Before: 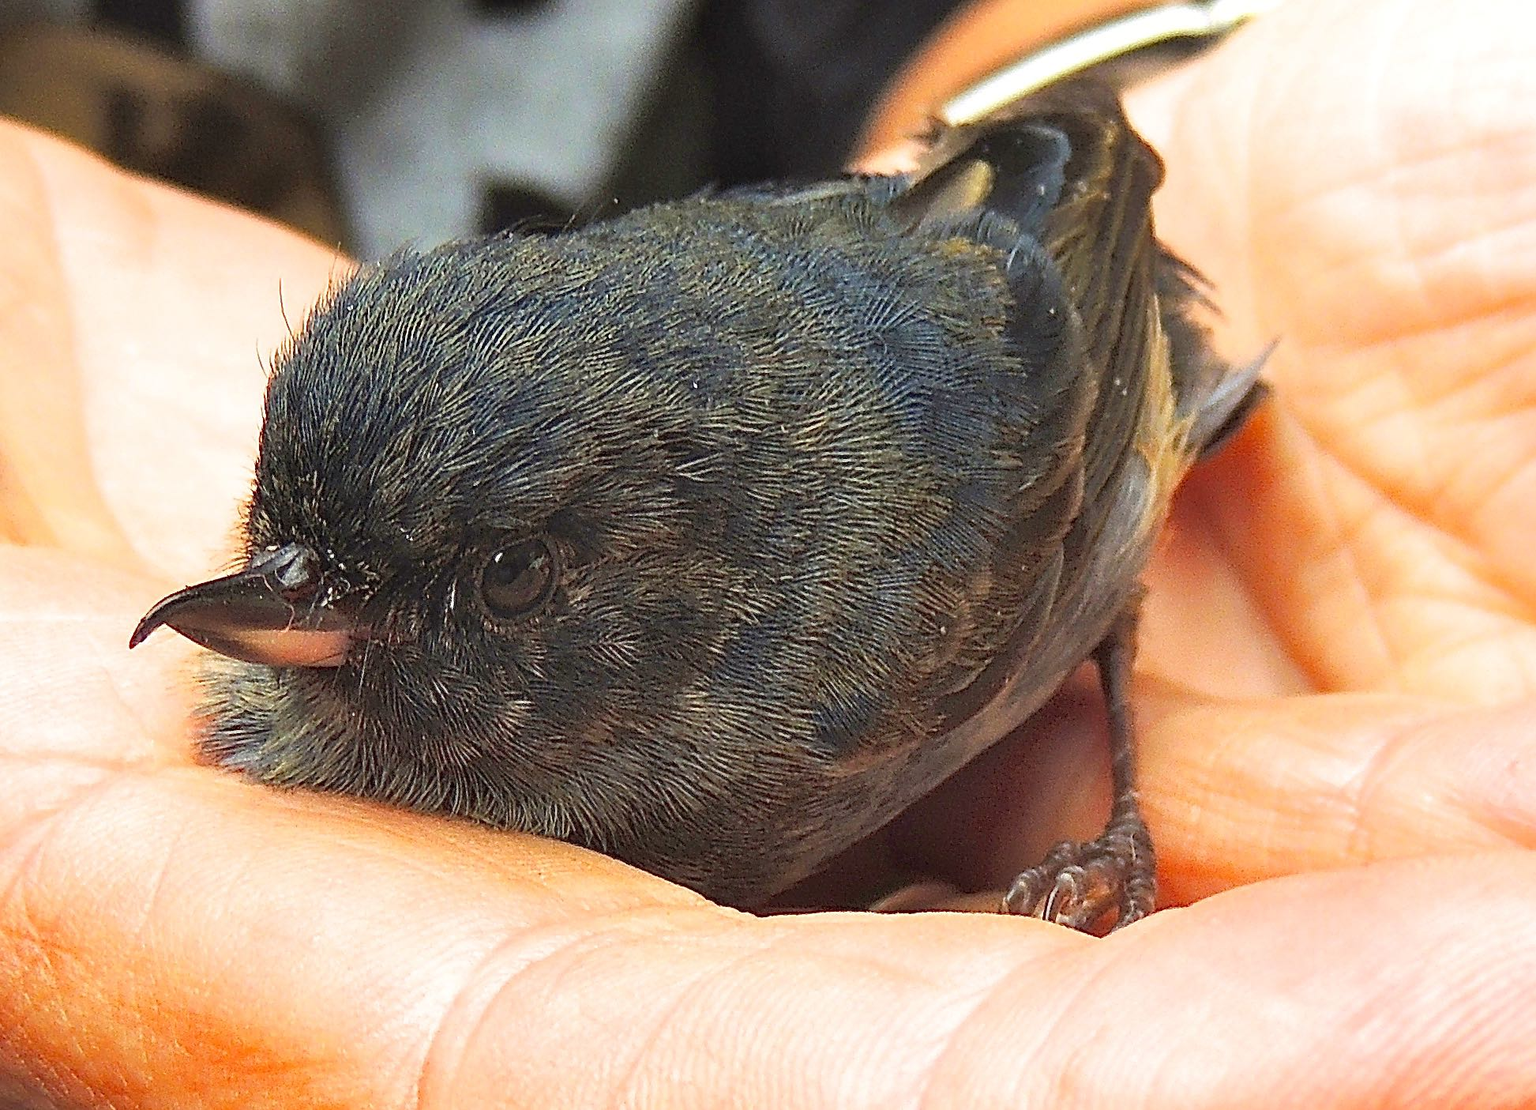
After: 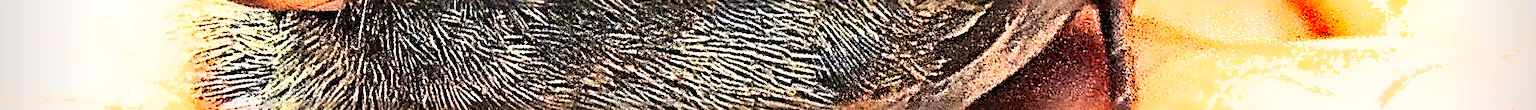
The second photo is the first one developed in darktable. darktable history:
sharpen: radius 6.3, amount 1.8, threshold 0
tone equalizer: -8 EV -0.417 EV, -7 EV -0.389 EV, -6 EV -0.333 EV, -5 EV -0.222 EV, -3 EV 0.222 EV, -2 EV 0.333 EV, -1 EV 0.389 EV, +0 EV 0.417 EV, edges refinement/feathering 500, mask exposure compensation -1.57 EV, preserve details no
rgb curve: curves: ch0 [(0, 0) (0.21, 0.15) (0.24, 0.21) (0.5, 0.75) (0.75, 0.96) (0.89, 0.99) (1, 1)]; ch1 [(0, 0.02) (0.21, 0.13) (0.25, 0.2) (0.5, 0.67) (0.75, 0.9) (0.89, 0.97) (1, 1)]; ch2 [(0, 0.02) (0.21, 0.13) (0.25, 0.2) (0.5, 0.67) (0.75, 0.9) (0.89, 0.97) (1, 1)], compensate middle gray true
color balance rgb: perceptual saturation grading › global saturation 20%, perceptual saturation grading › highlights -25%, perceptual saturation grading › shadows 50%
vignetting: fall-off start 88.03%, fall-off radius 24.9%
shadows and highlights: shadows 60, highlights -60.23, soften with gaussian
exposure: exposure 0.2 EV, compensate highlight preservation false
crop and rotate: top 59.084%, bottom 30.916%
